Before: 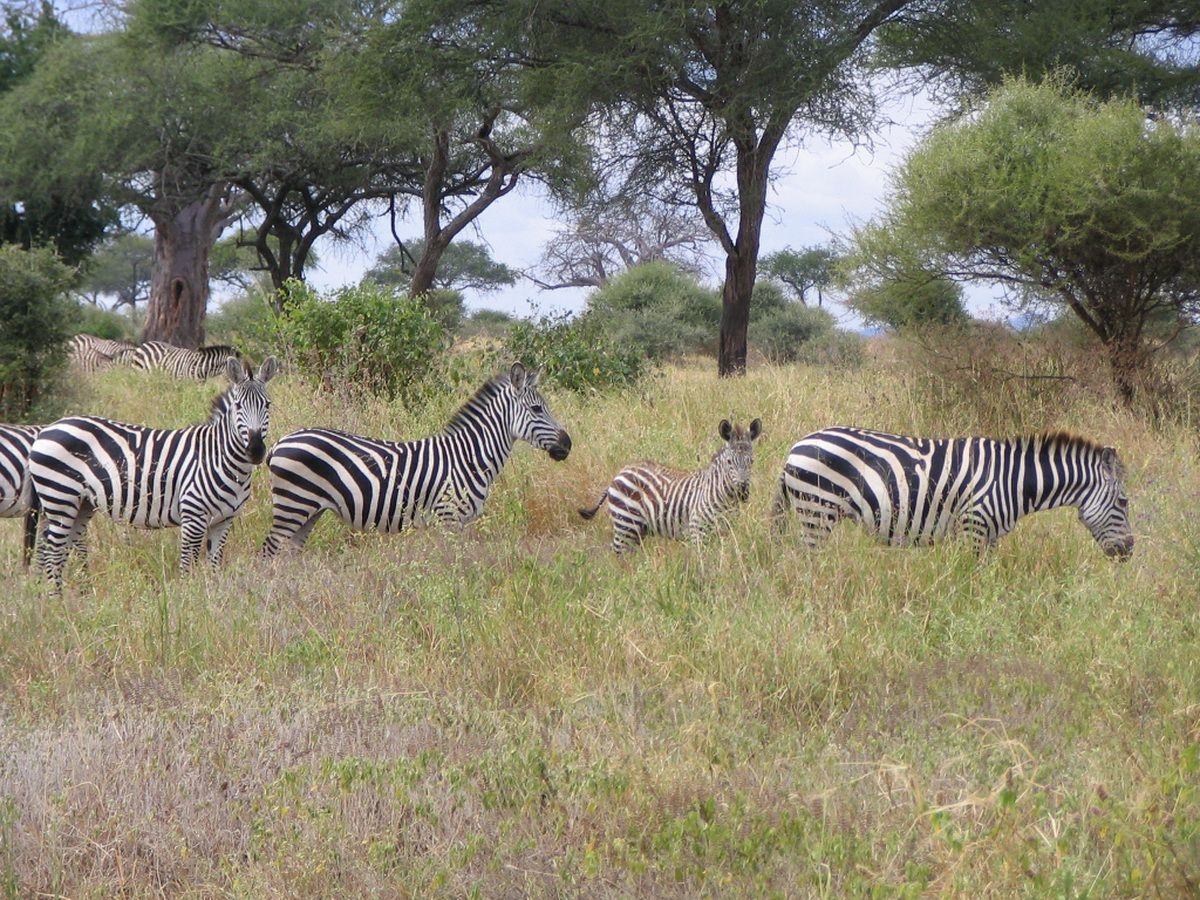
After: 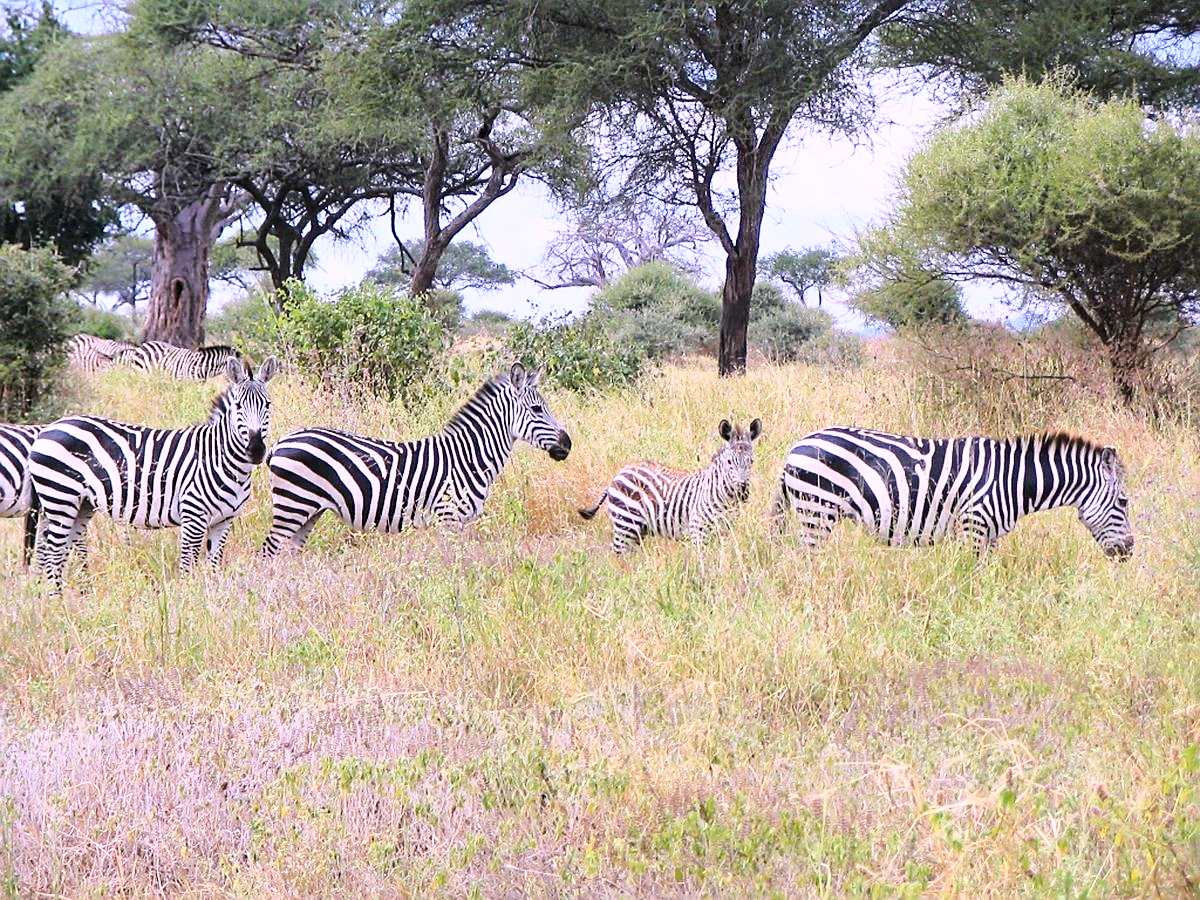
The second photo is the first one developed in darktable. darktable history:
base curve: curves: ch0 [(0, 0) (0.032, 0.037) (0.105, 0.228) (0.435, 0.76) (0.856, 0.983) (1, 1)]
white balance: red 1.042, blue 1.17
sharpen: on, module defaults
haze removal: compatibility mode true, adaptive false
